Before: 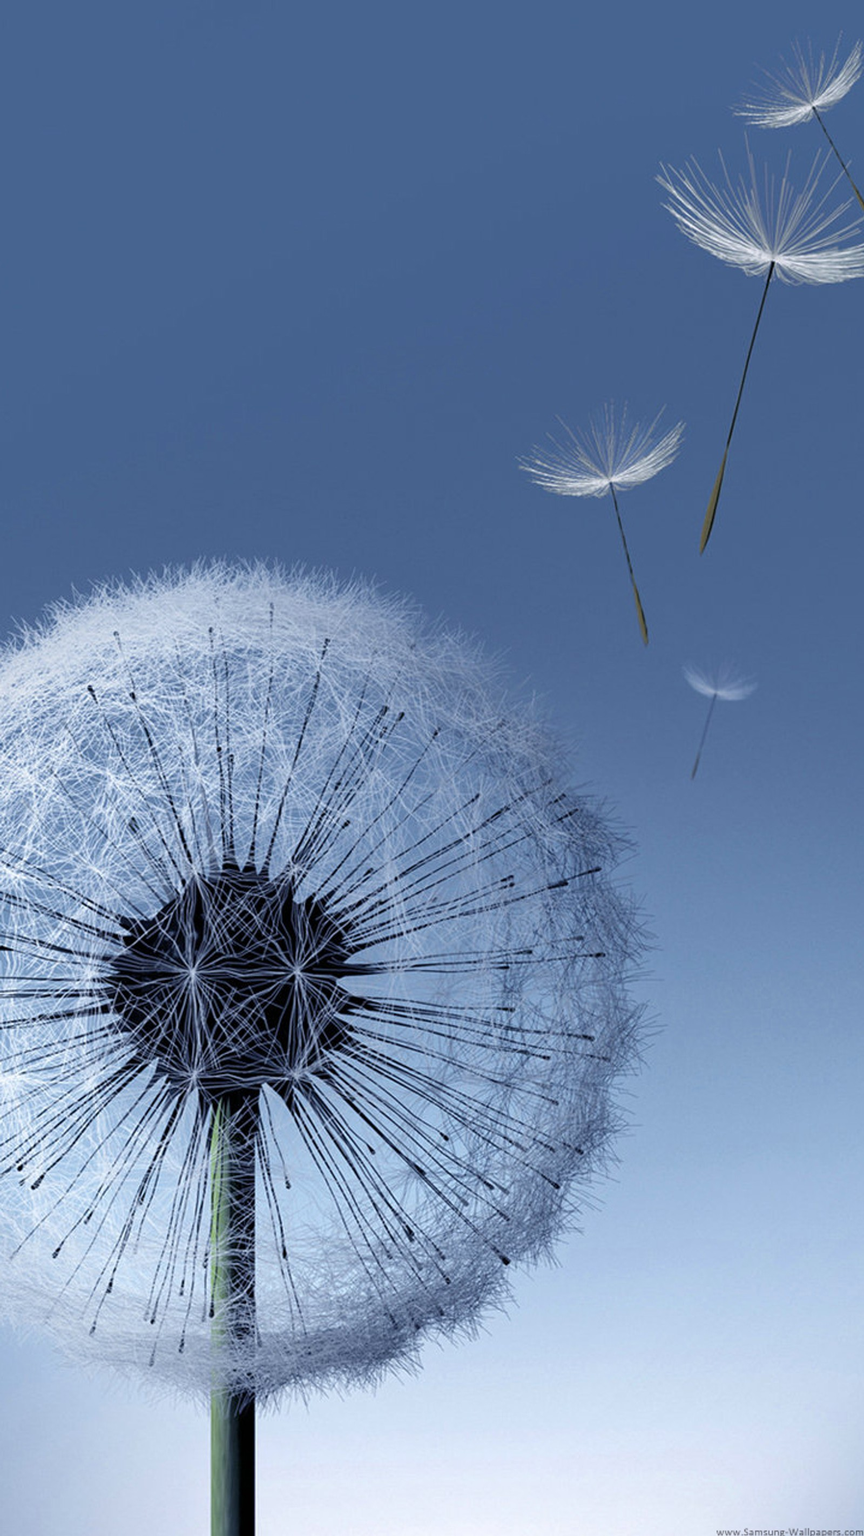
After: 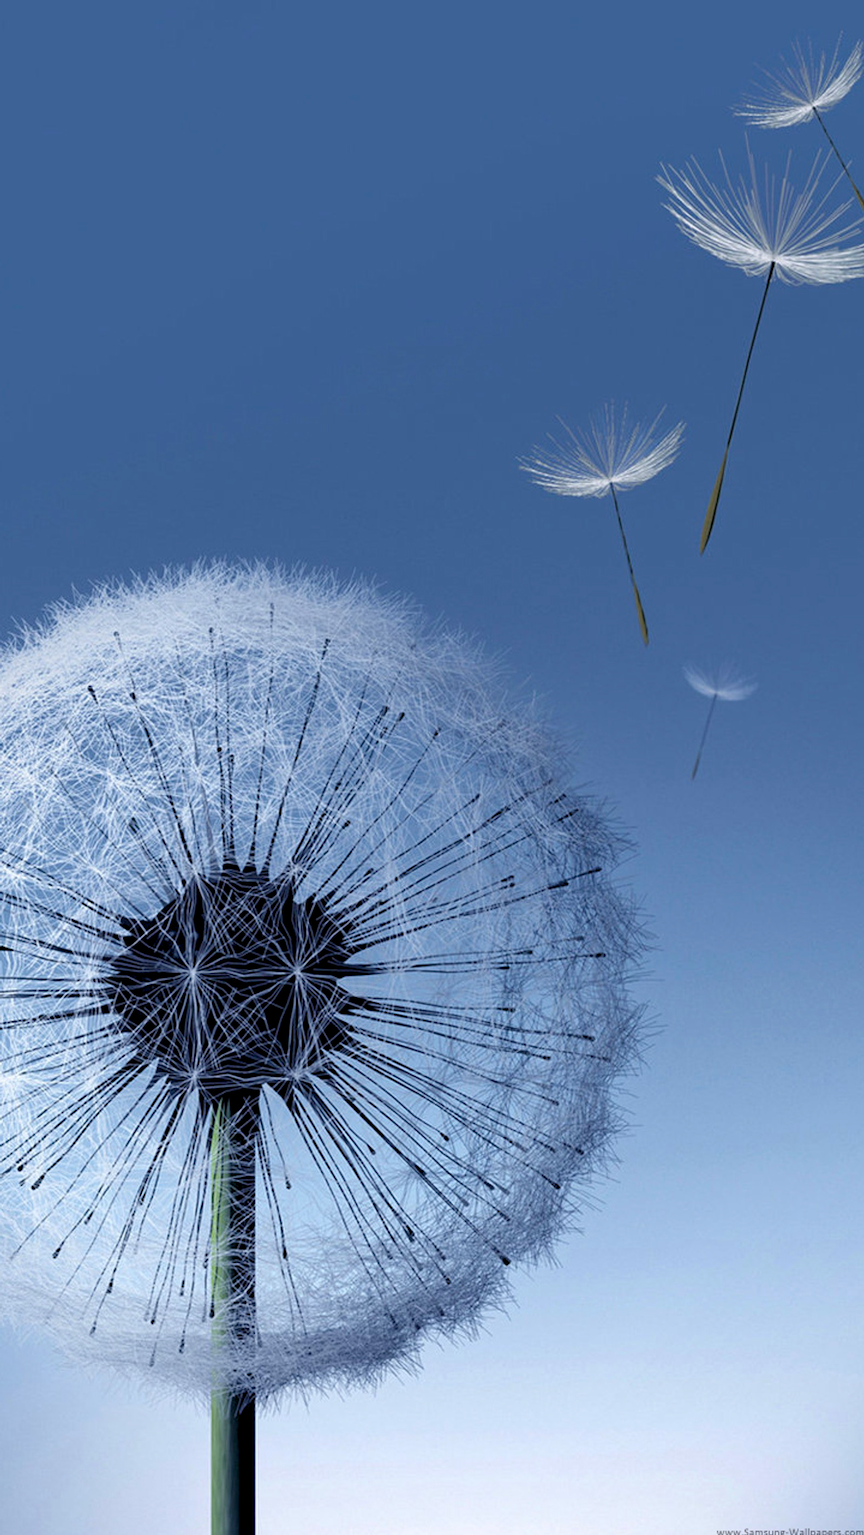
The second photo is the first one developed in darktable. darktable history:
color balance rgb: shadows lift › hue 86.64°, global offset › luminance -0.421%, shadows fall-off 101.203%, perceptual saturation grading › global saturation 1.07%, perceptual saturation grading › highlights -2.049%, perceptual saturation grading › mid-tones 4.448%, perceptual saturation grading › shadows 7.106%, mask middle-gray fulcrum 21.904%, global vibrance 24.079%
